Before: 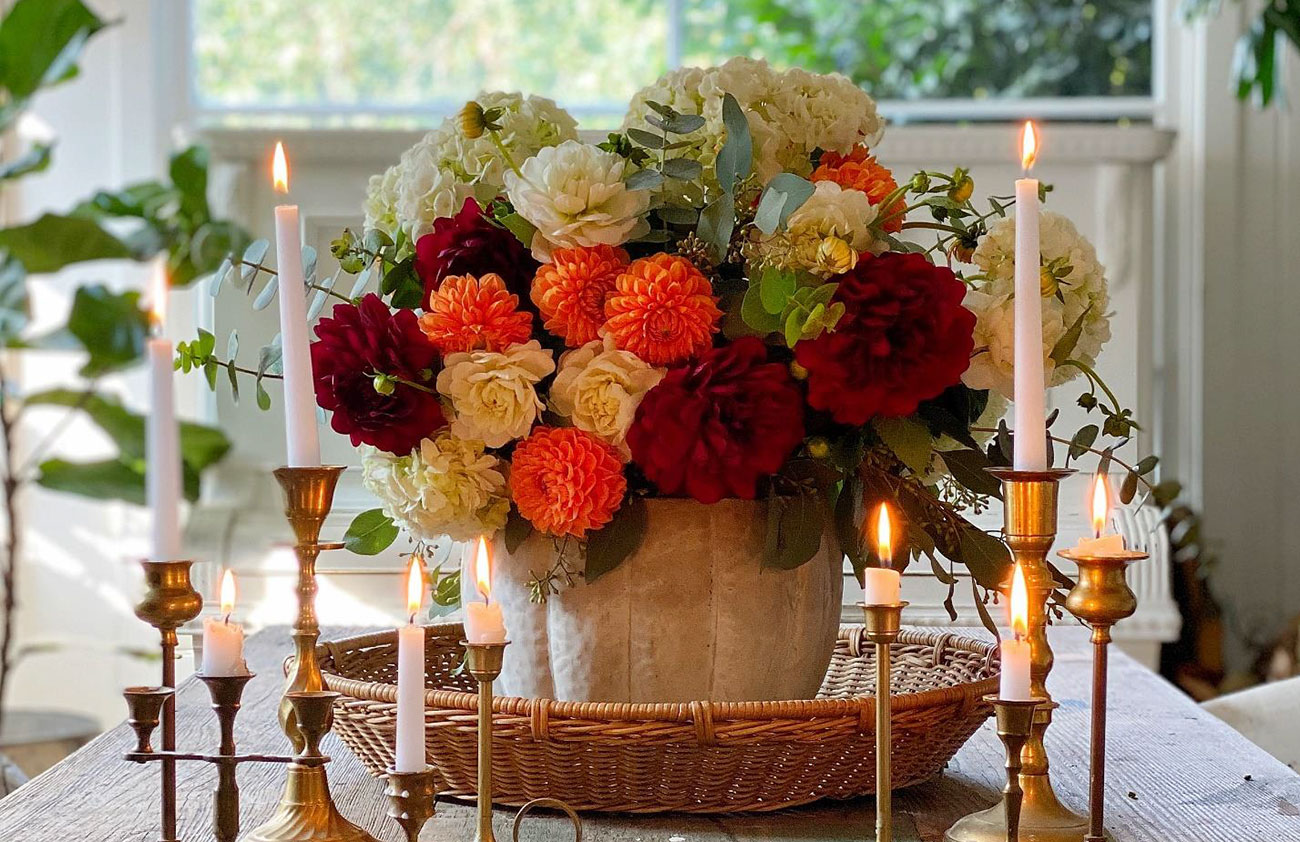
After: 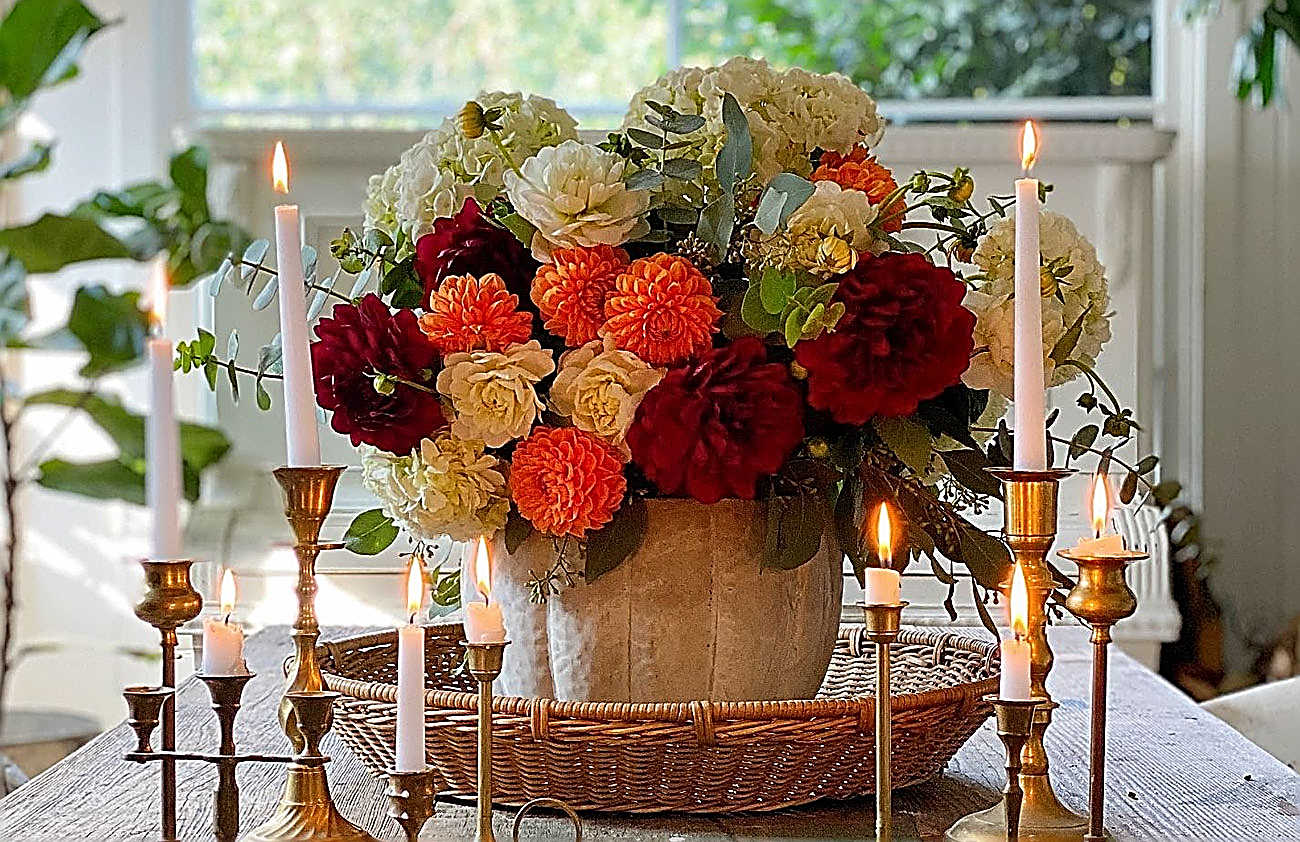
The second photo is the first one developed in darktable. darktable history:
sharpen: amount 1.996
